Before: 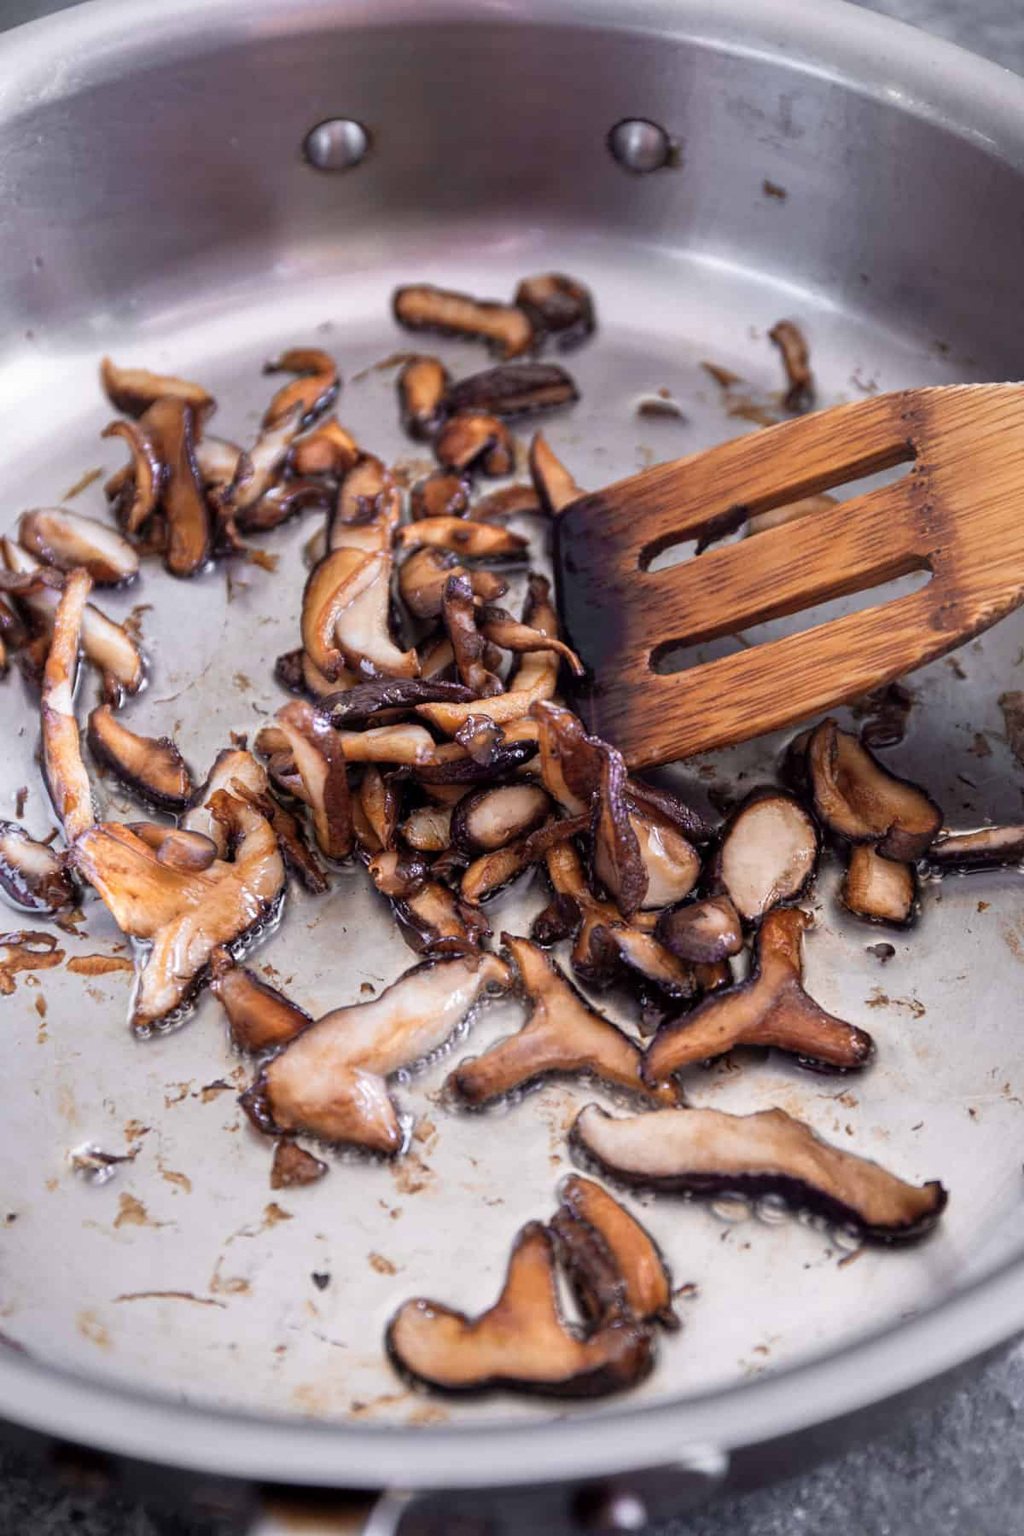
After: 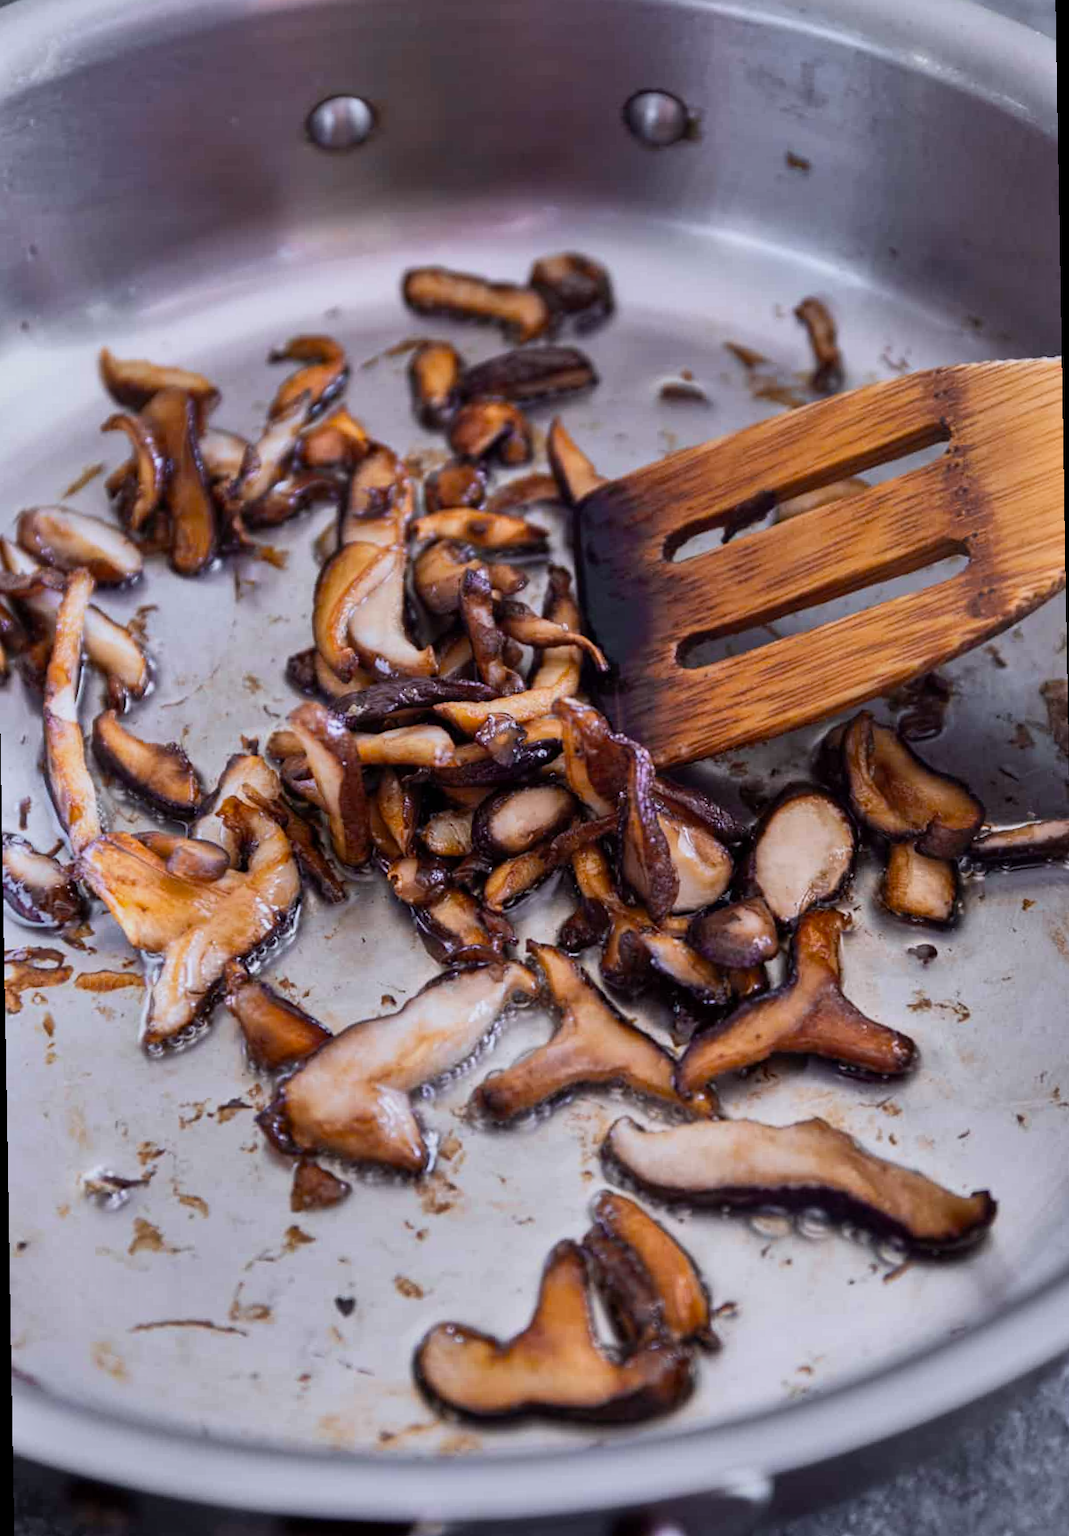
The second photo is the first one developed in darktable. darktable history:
contrast brightness saturation: contrast 0.15, brightness 0.05
rotate and perspective: rotation -1°, crop left 0.011, crop right 0.989, crop top 0.025, crop bottom 0.975
color balance: output saturation 120%
shadows and highlights: white point adjustment -3.64, highlights -63.34, highlights color adjustment 42%, soften with gaussian
exposure: exposure -0.36 EV, compensate highlight preservation false
white balance: red 0.976, blue 1.04
